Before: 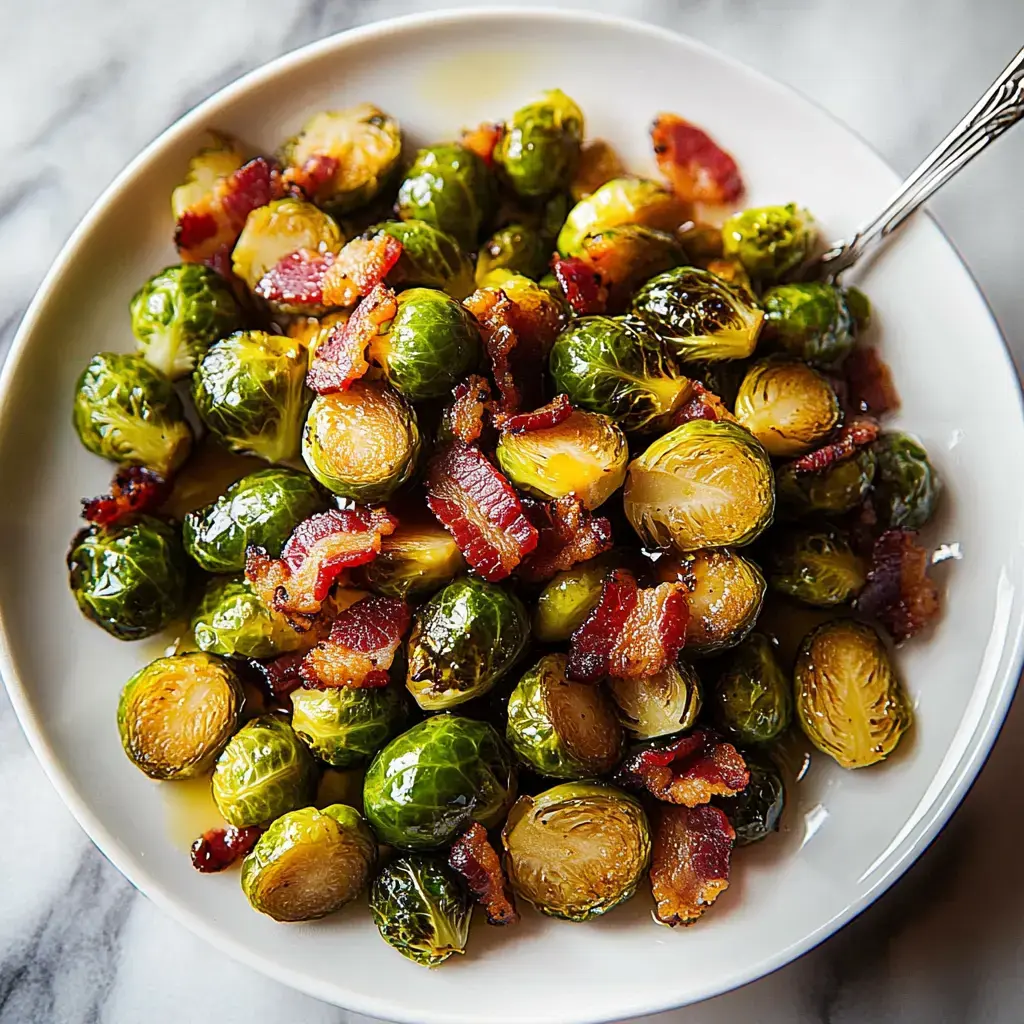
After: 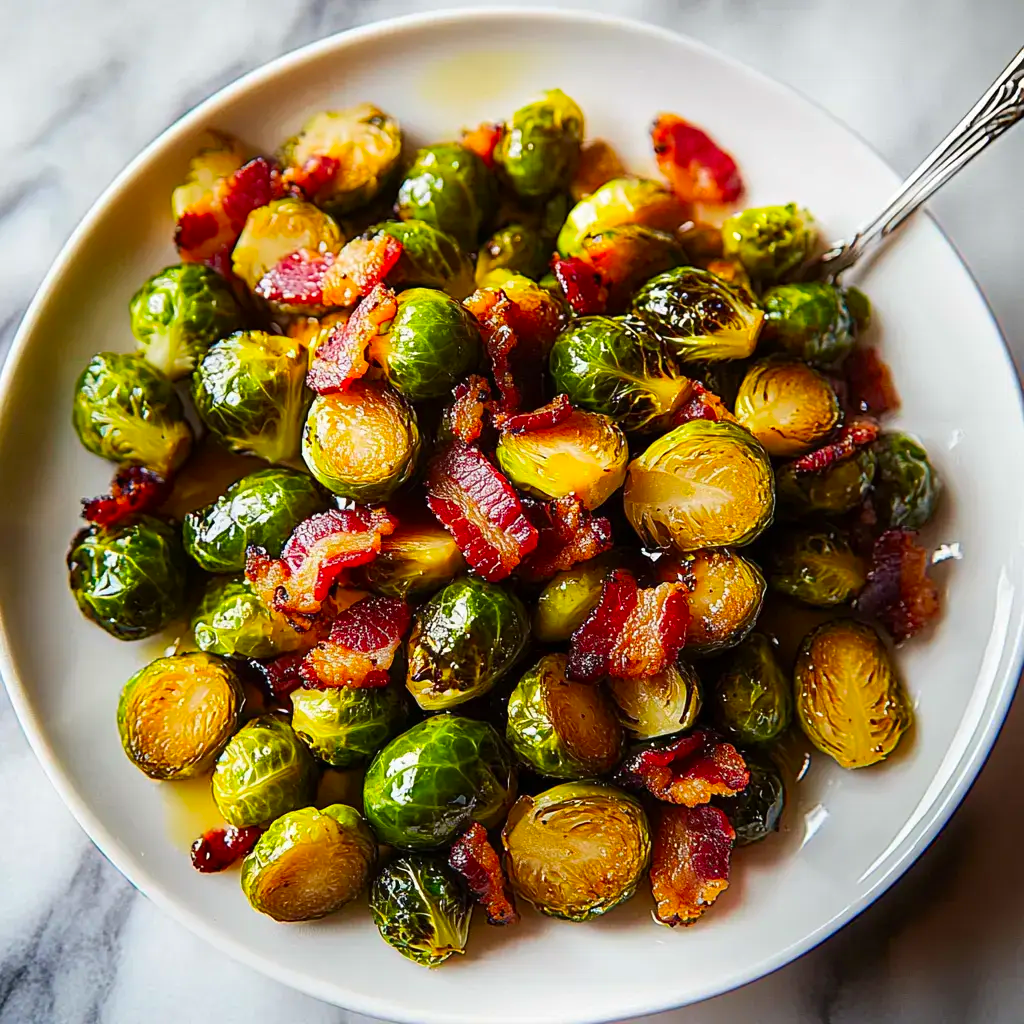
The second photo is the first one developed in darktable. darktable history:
color correction: highlights b* -0.043, saturation 1.36
